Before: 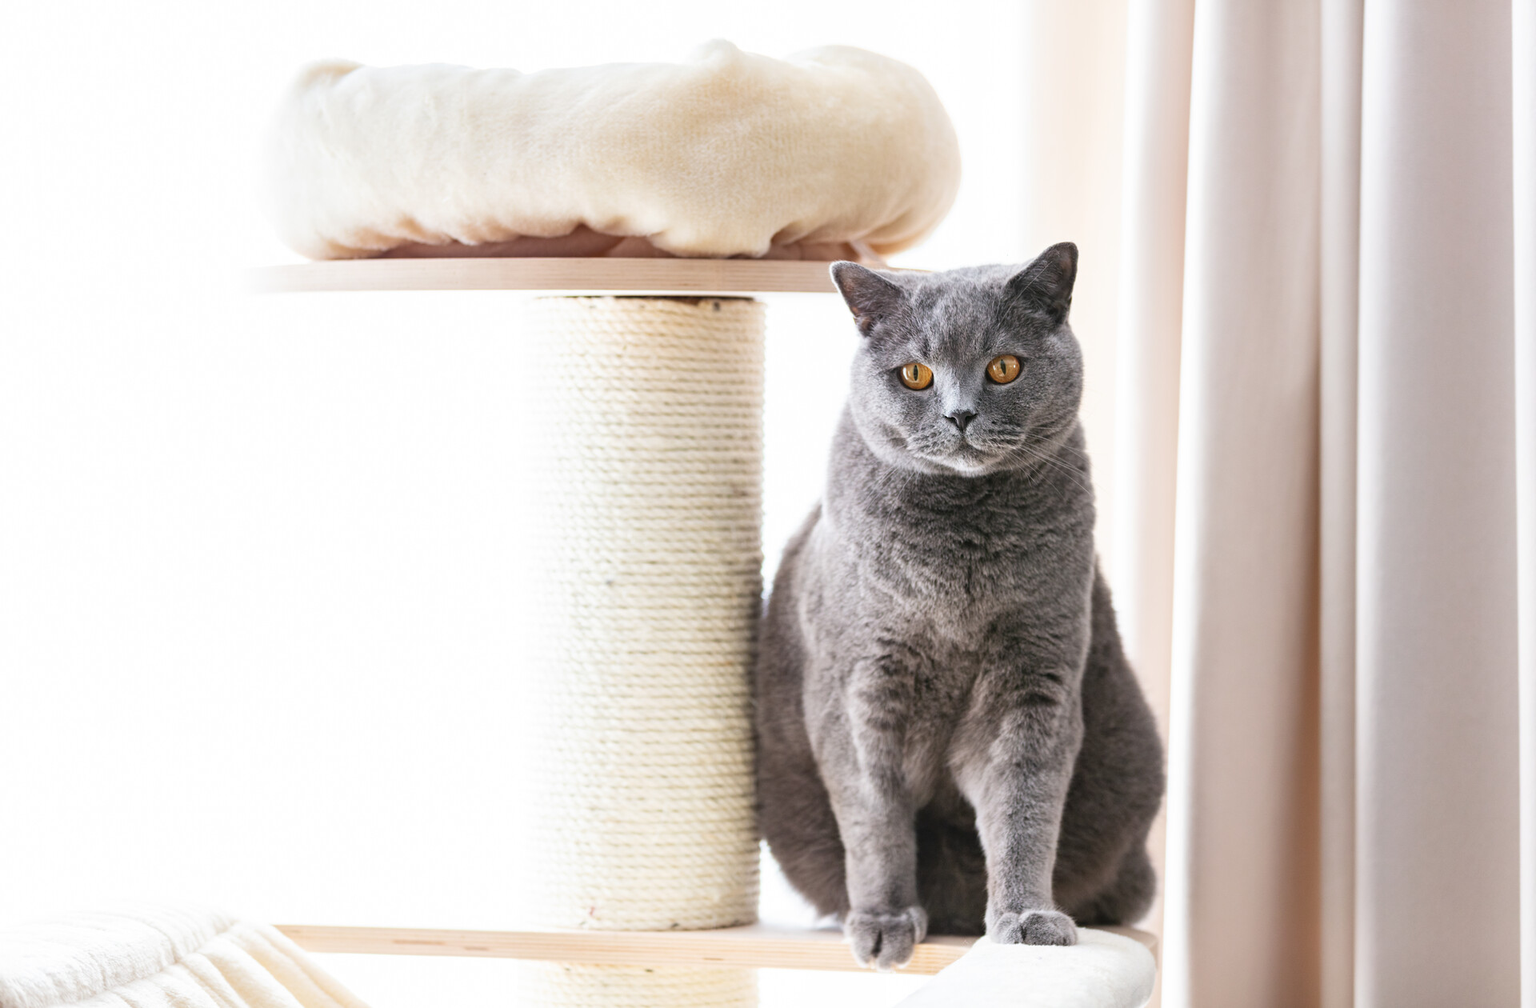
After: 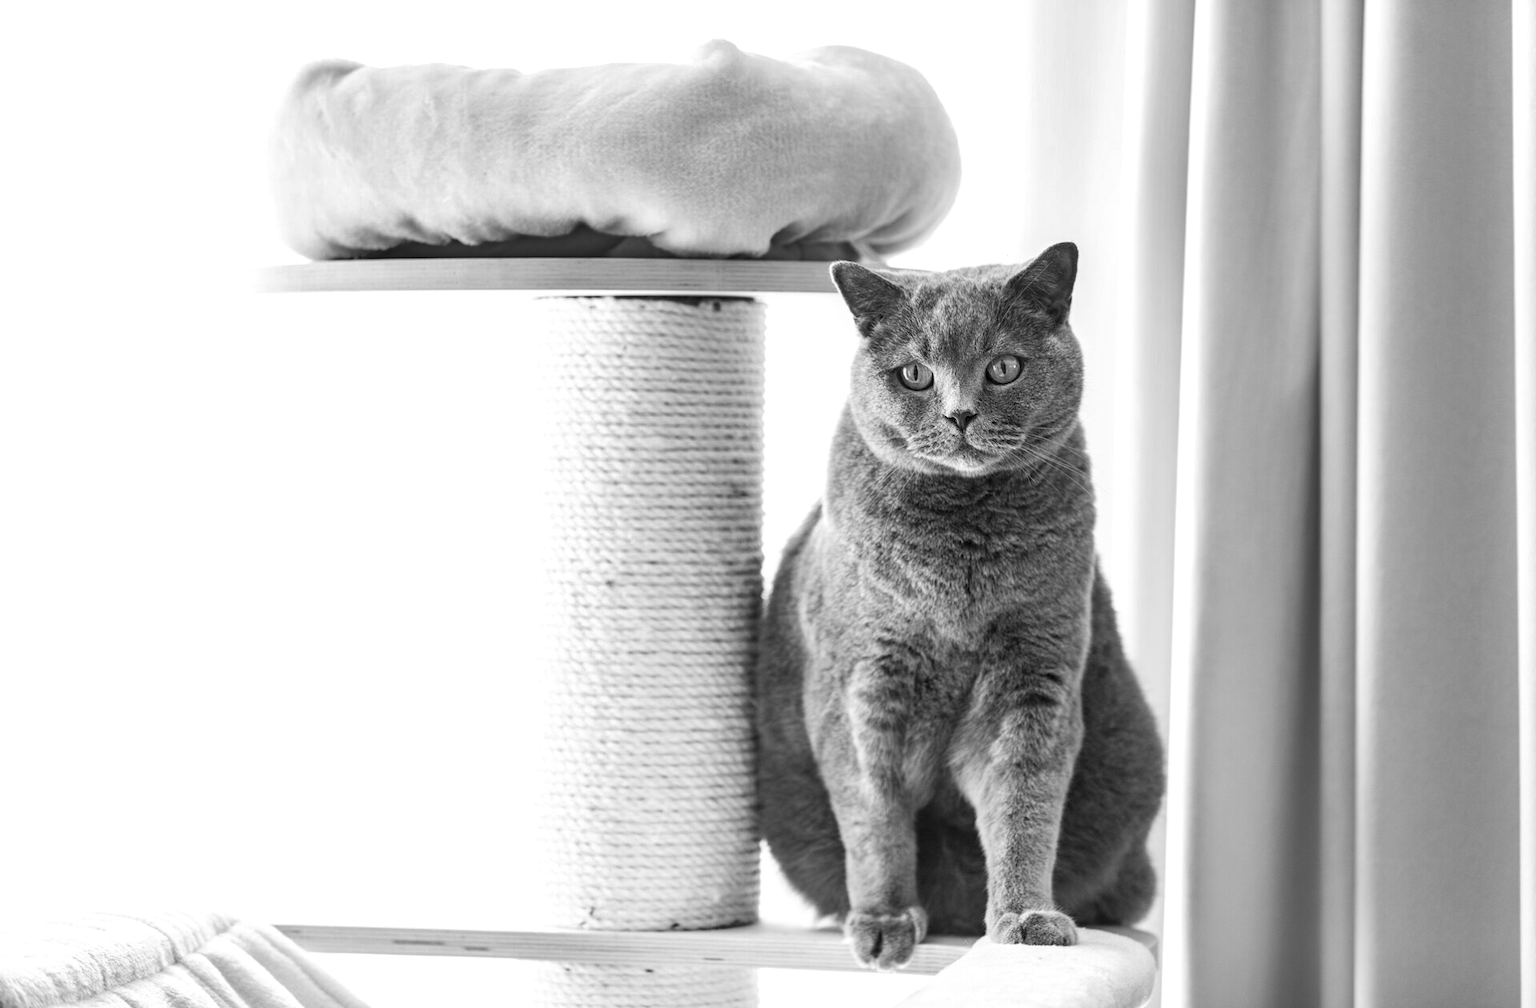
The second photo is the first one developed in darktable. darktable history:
monochrome: a 1.94, b -0.638
shadows and highlights: shadows 12, white point adjustment 1.2, soften with gaussian
local contrast: on, module defaults
